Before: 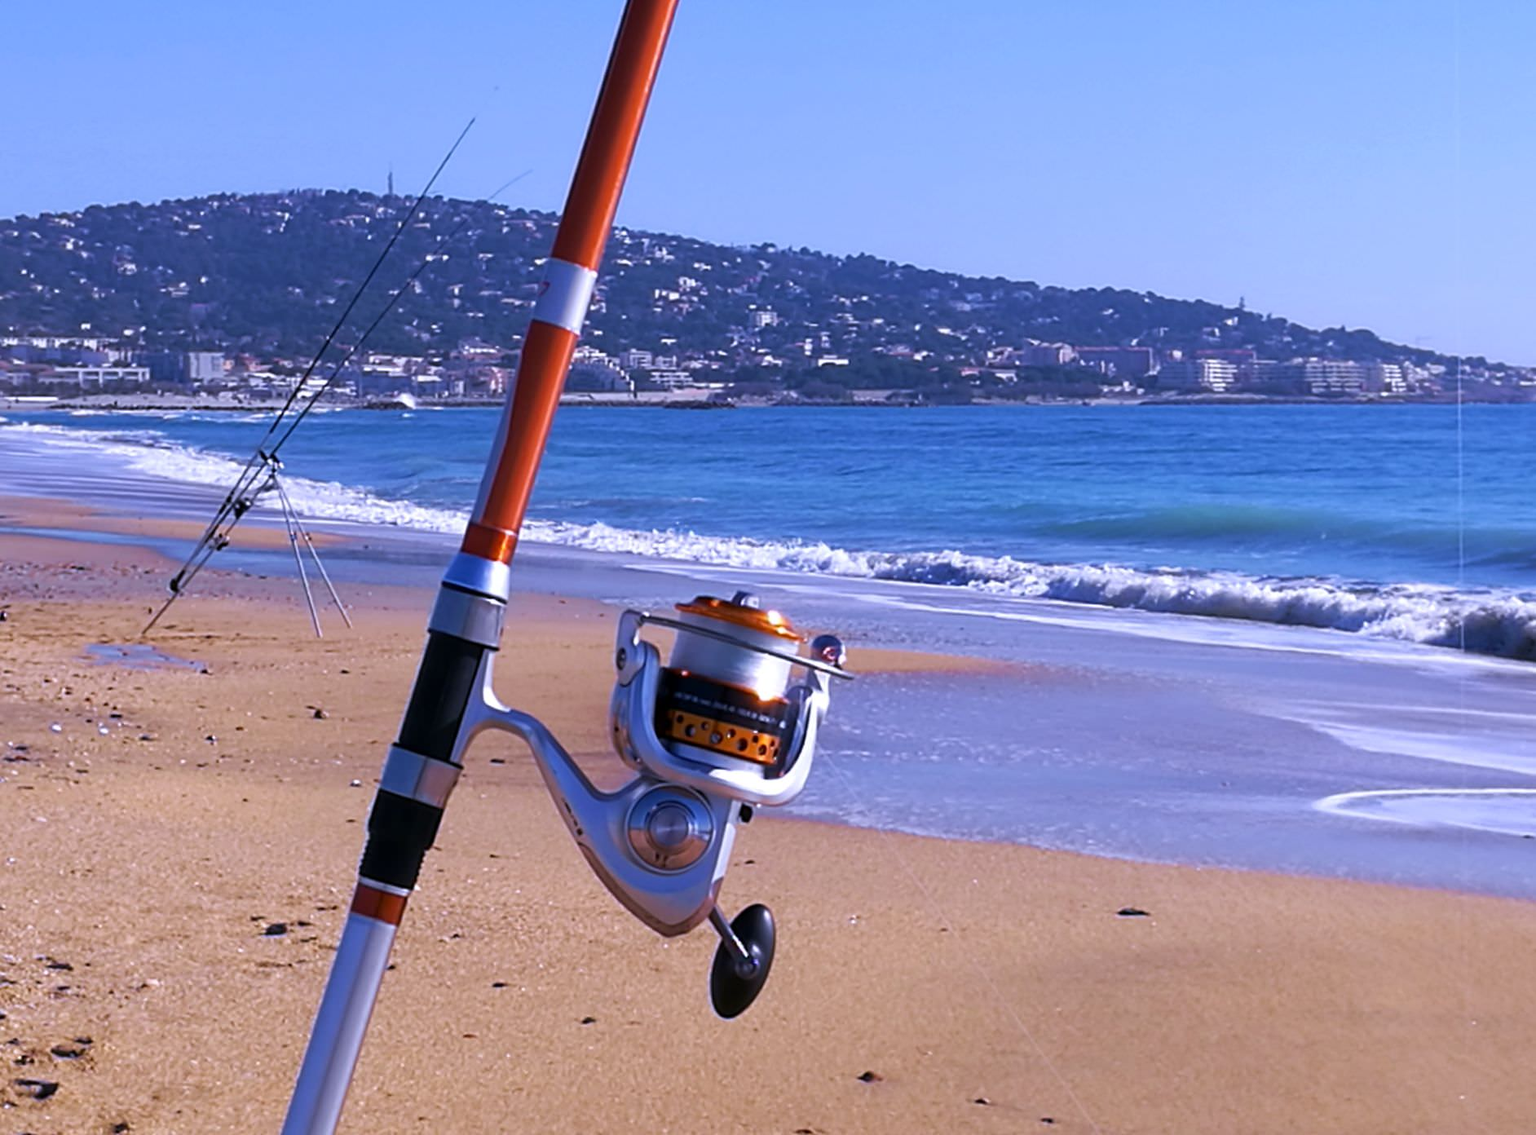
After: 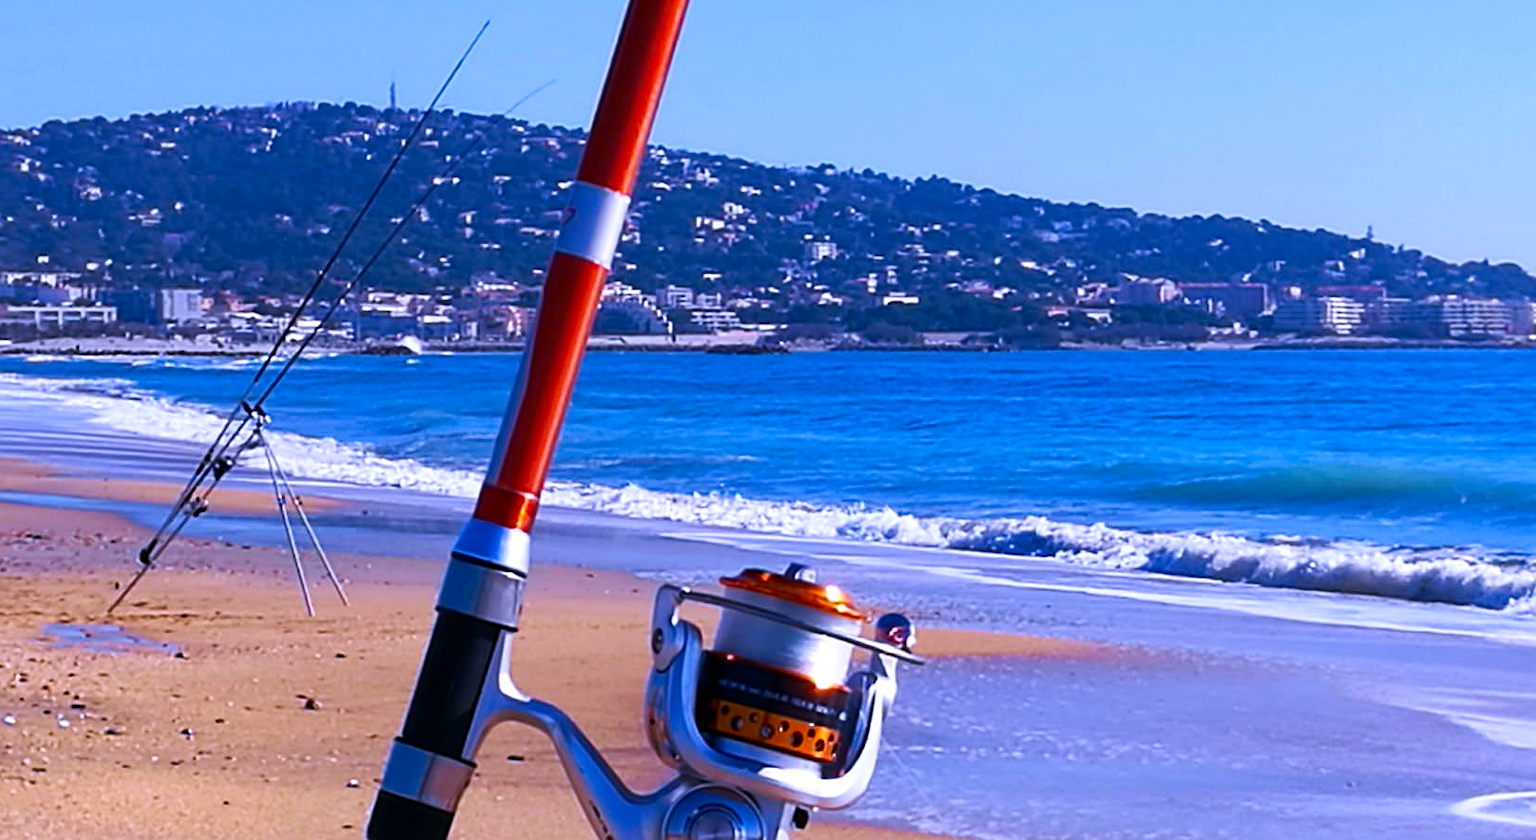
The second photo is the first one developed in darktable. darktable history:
crop: left 3.143%, top 8.907%, right 9.671%, bottom 26.441%
contrast brightness saturation: contrast 0.168, saturation 0.329
sharpen: radius 1.279, amount 0.308, threshold 0.129
